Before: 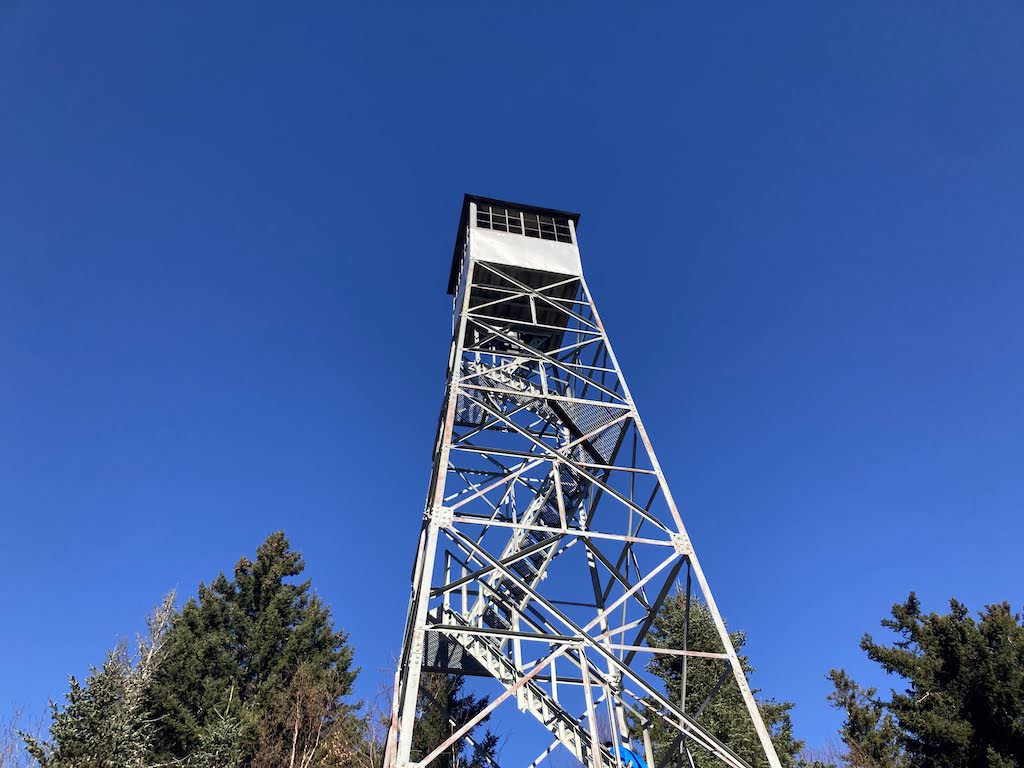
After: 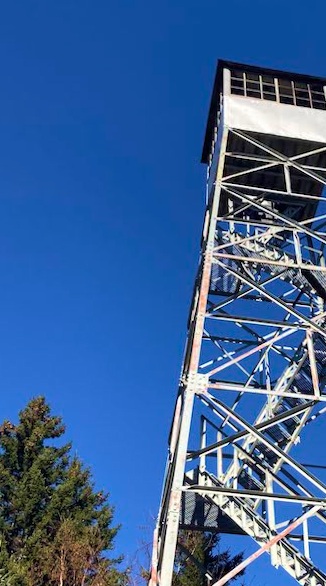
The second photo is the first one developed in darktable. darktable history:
crop and rotate: left 21.77%, top 18.528%, right 44.676%, bottom 2.997%
velvia: strength 50%
rotate and perspective: rotation 0.074°, lens shift (vertical) 0.096, lens shift (horizontal) -0.041, crop left 0.043, crop right 0.952, crop top 0.024, crop bottom 0.979
